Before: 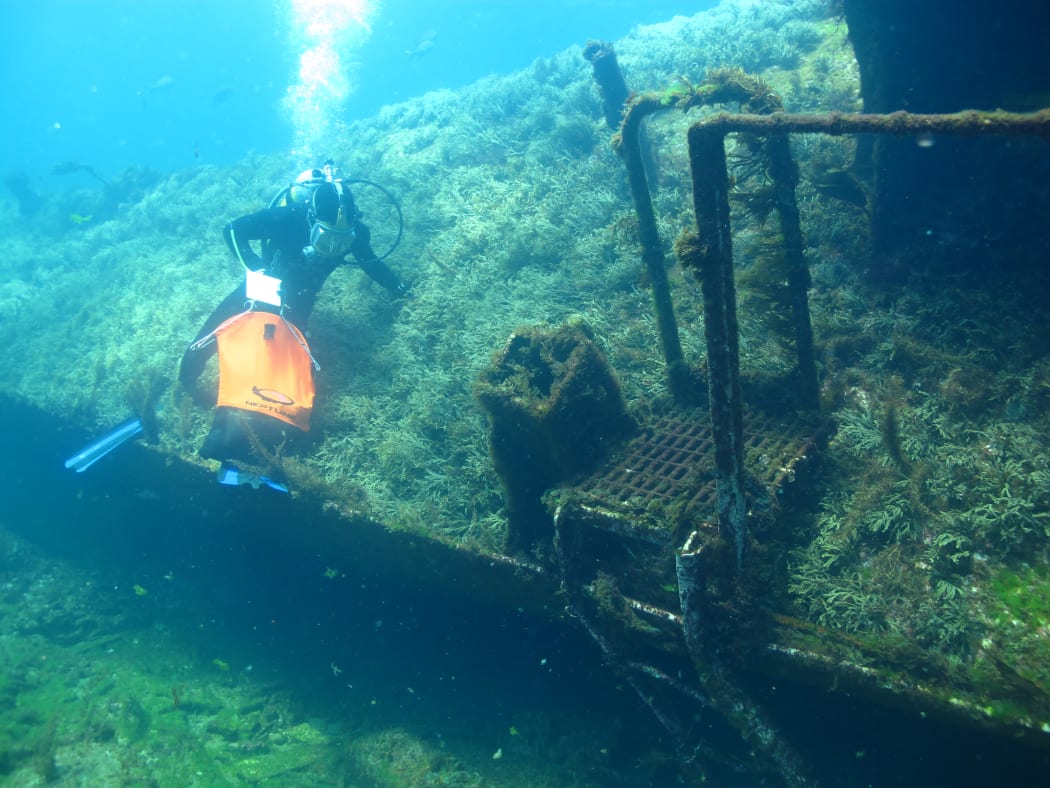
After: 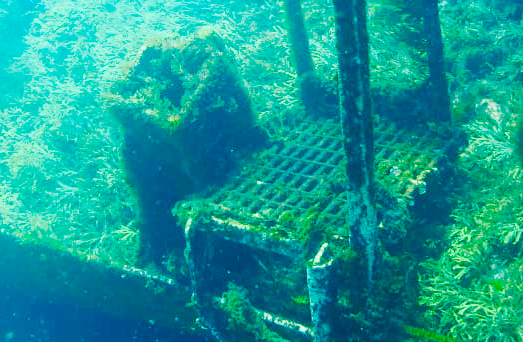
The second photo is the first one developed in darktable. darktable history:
contrast brightness saturation: contrast 0.24, brightness 0.259, saturation 0.375
crop: left 35.2%, top 36.637%, right 14.923%, bottom 19.94%
color balance rgb: shadows lift › chroma 11.74%, shadows lift › hue 132.38°, linear chroma grading › global chroma 9.481%, perceptual saturation grading › global saturation 35.001%, perceptual saturation grading › highlights -29.919%, perceptual saturation grading › shadows 35.107%, global vibrance 20%
tone curve: curves: ch0 [(0, 0.011) (0.104, 0.085) (0.236, 0.234) (0.398, 0.507) (0.472, 0.62) (0.641, 0.773) (0.835, 0.883) (1, 0.961)]; ch1 [(0, 0) (0.353, 0.344) (0.43, 0.401) (0.479, 0.476) (0.502, 0.504) (0.54, 0.542) (0.602, 0.613) (0.638, 0.668) (0.693, 0.727) (1, 1)]; ch2 [(0, 0) (0.34, 0.314) (0.434, 0.43) (0.5, 0.506) (0.528, 0.534) (0.55, 0.567) (0.595, 0.613) (0.644, 0.729) (1, 1)], preserve colors none
